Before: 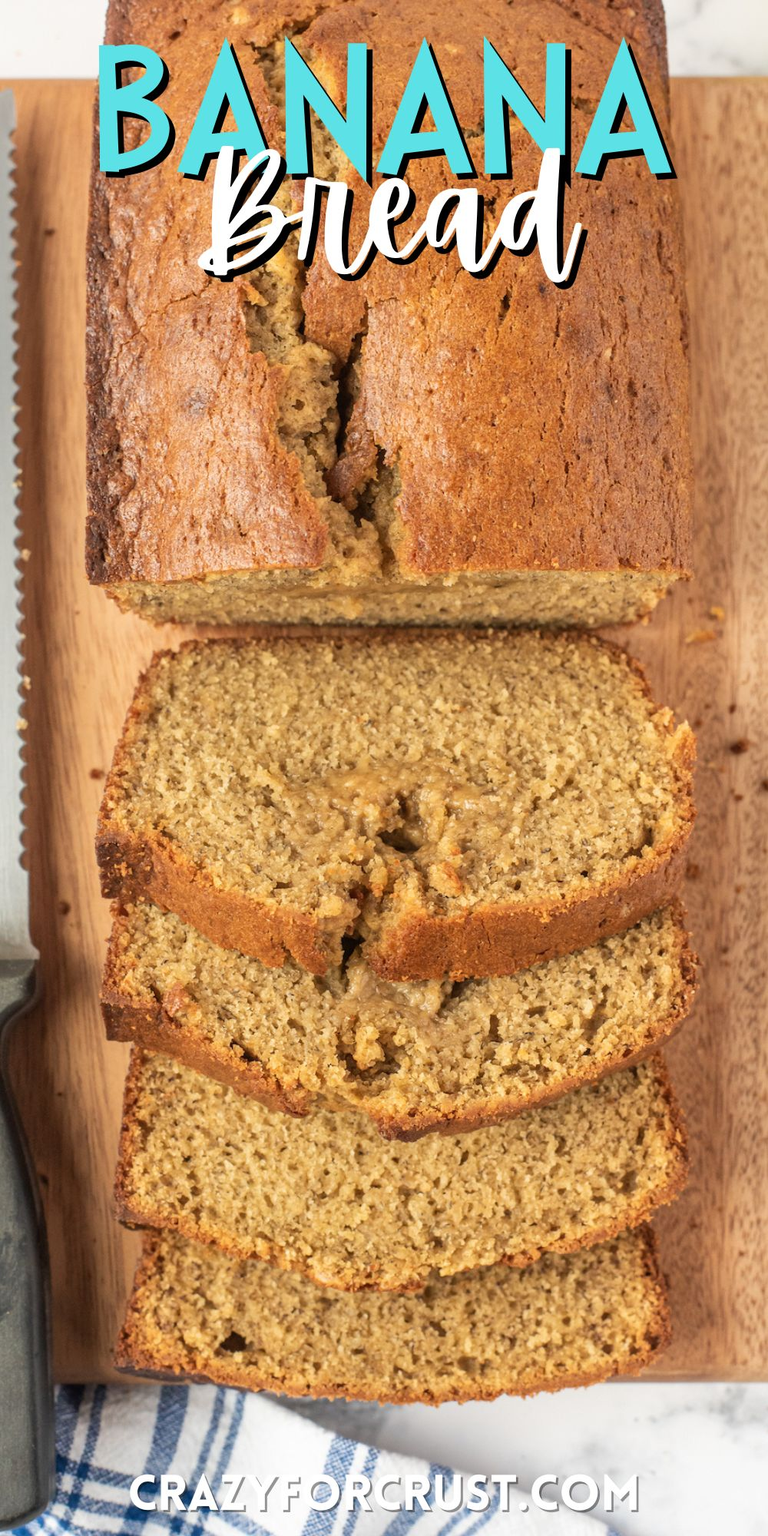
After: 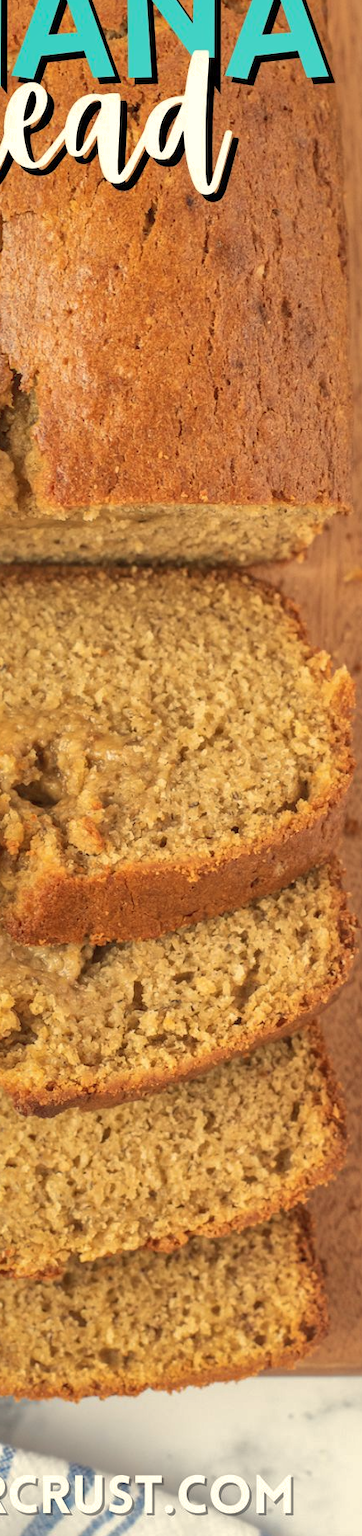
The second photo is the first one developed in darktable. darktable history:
rotate and perspective: automatic cropping off
crop: left 47.628%, top 6.643%, right 7.874%
white balance: red 1.029, blue 0.92
shadows and highlights: on, module defaults
color balance: output saturation 98.5%
